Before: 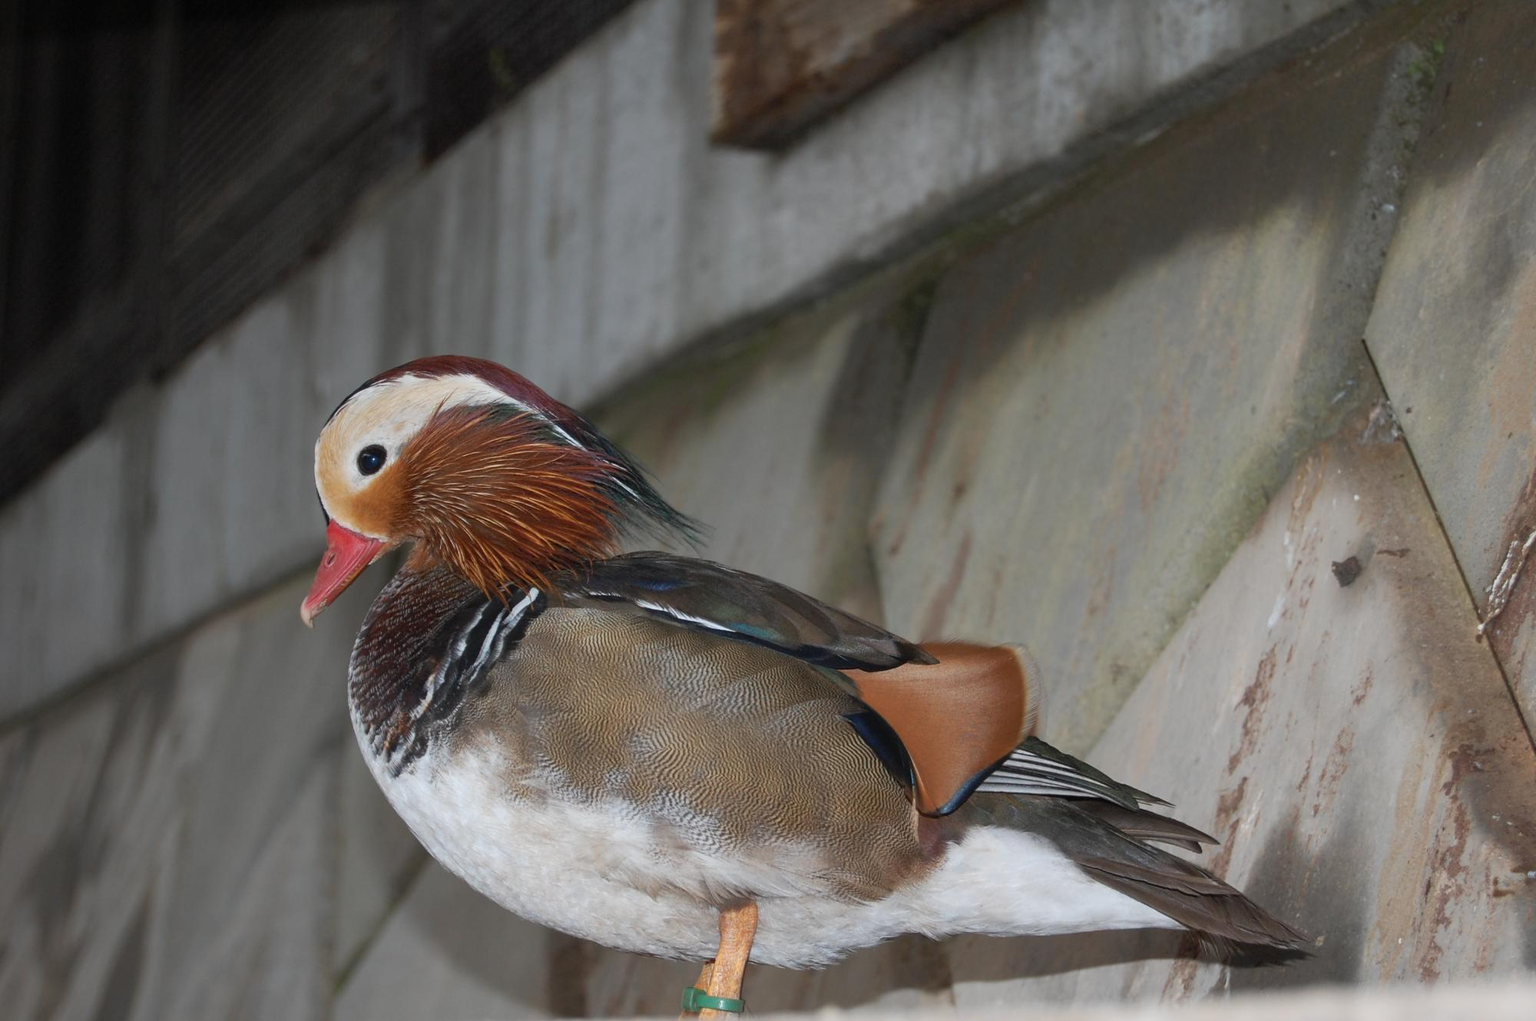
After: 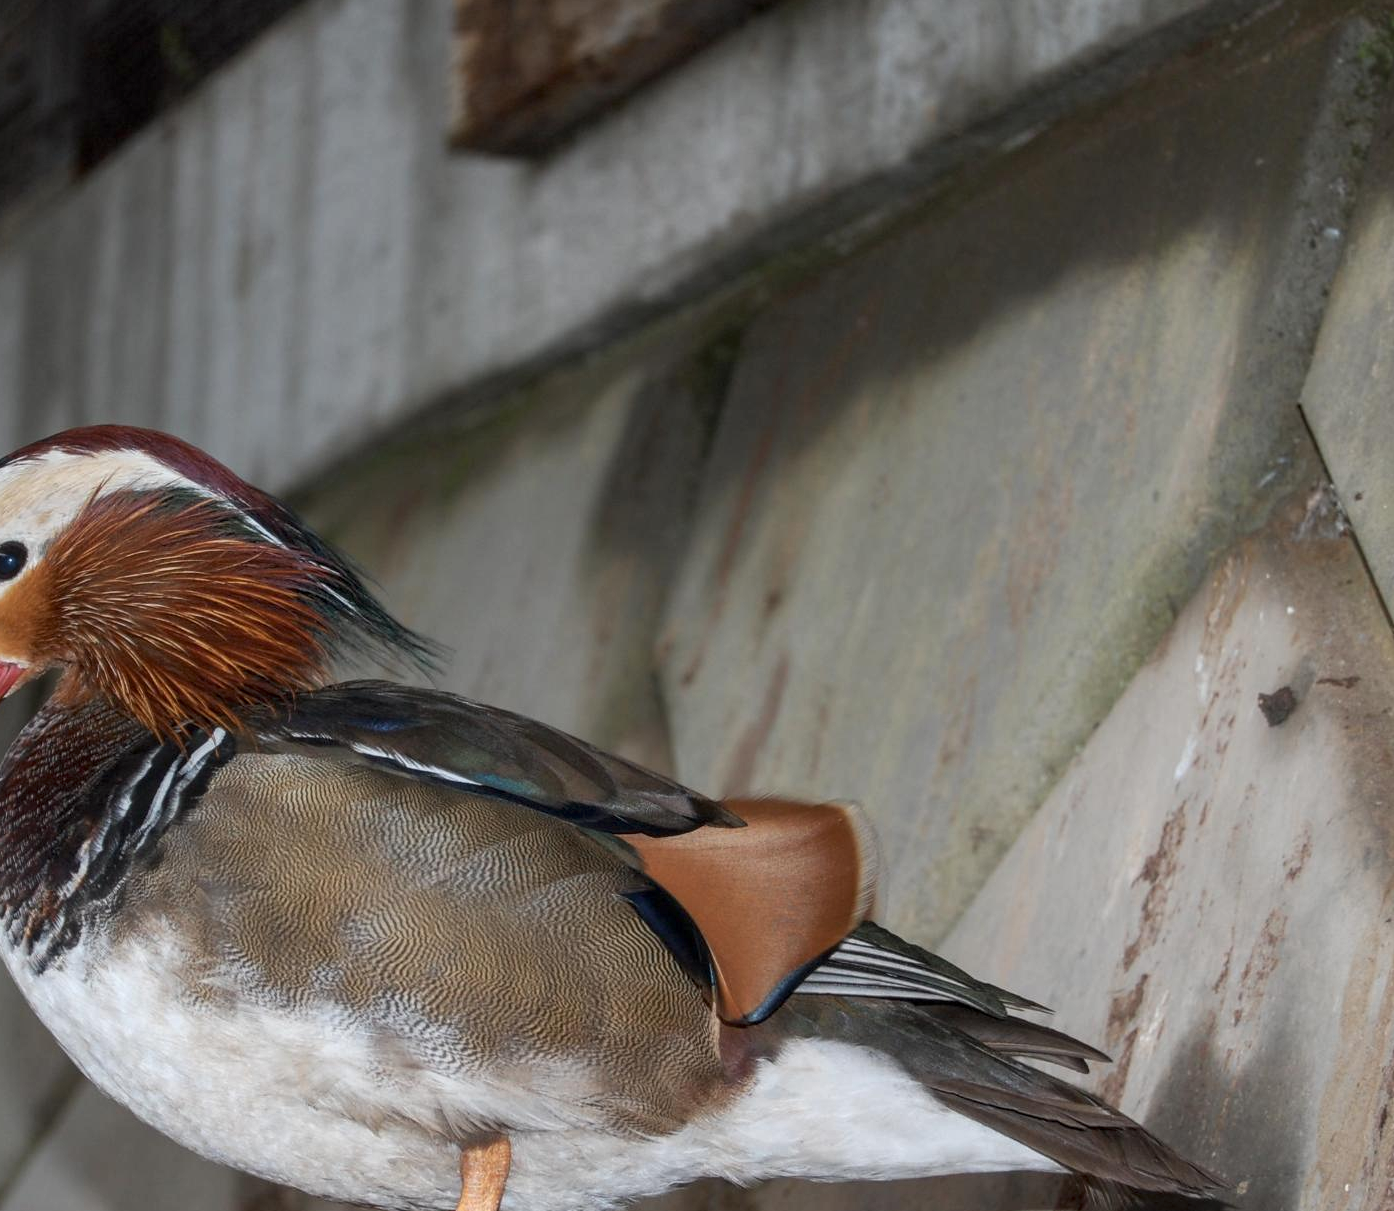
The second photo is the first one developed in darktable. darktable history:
shadows and highlights: shadows -30.83, highlights 29.78
crop and rotate: left 23.839%, top 2.891%, right 6.432%, bottom 5.995%
local contrast: on, module defaults
